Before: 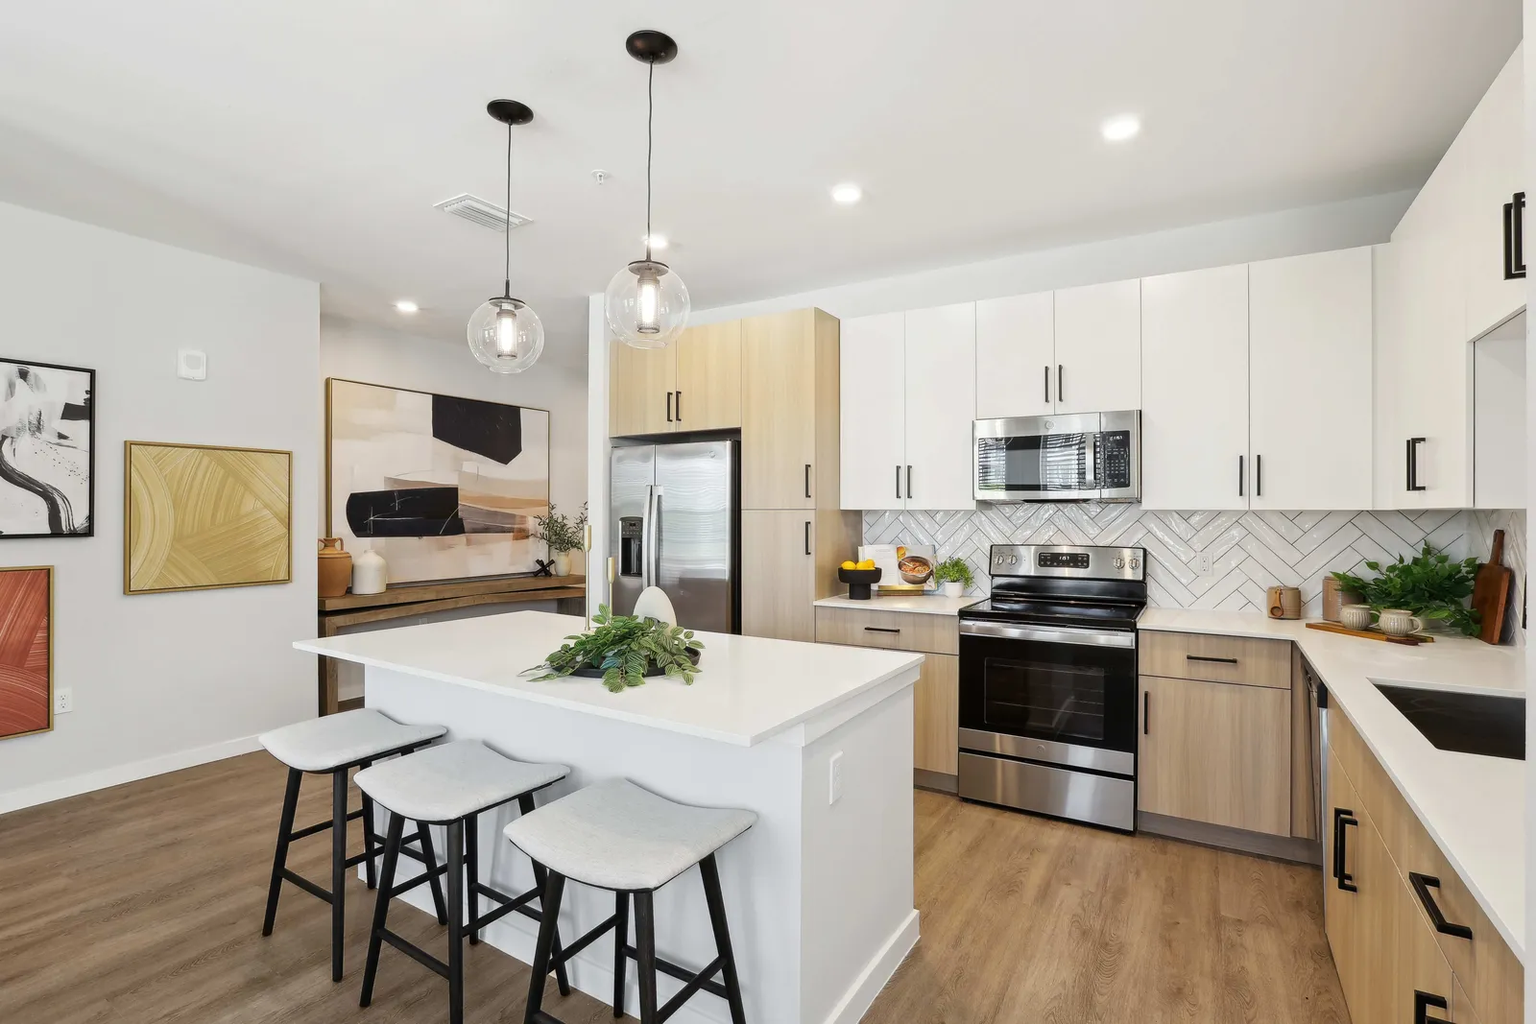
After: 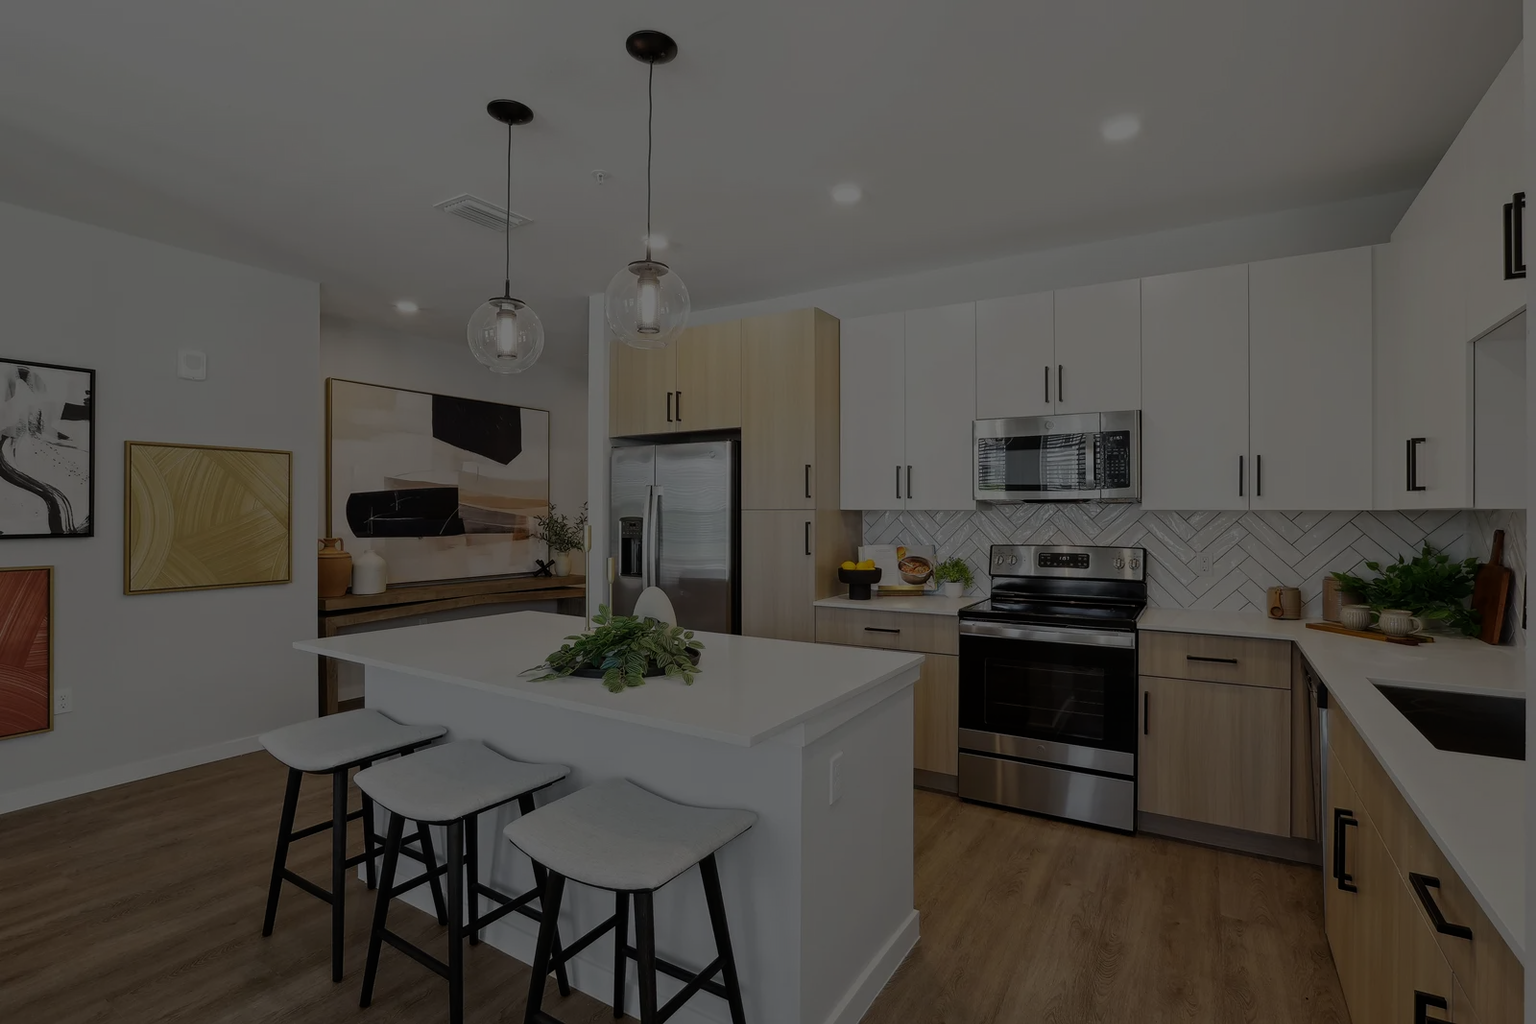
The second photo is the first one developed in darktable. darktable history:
exposure: exposure -2.446 EV
